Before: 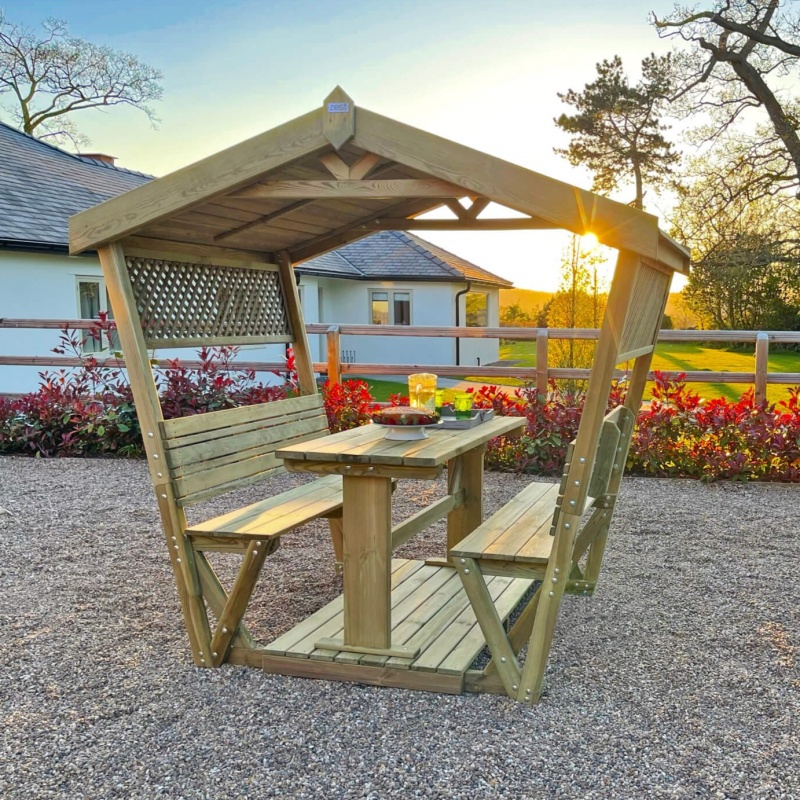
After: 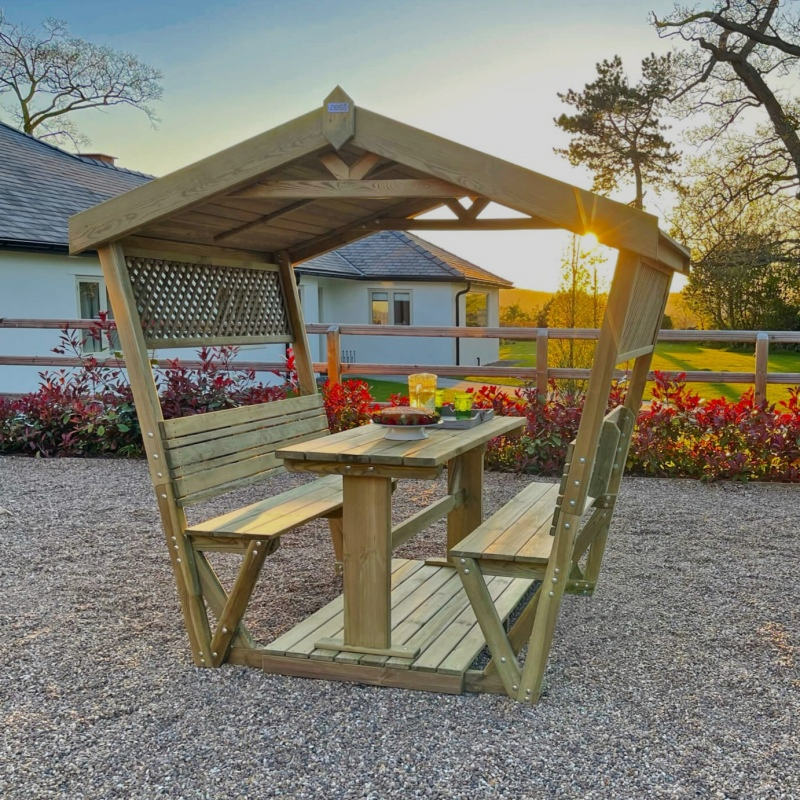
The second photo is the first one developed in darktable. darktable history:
graduated density: rotation 5.63°, offset 76.9
shadows and highlights: shadows 4.1, highlights -17.6, soften with gaussian
